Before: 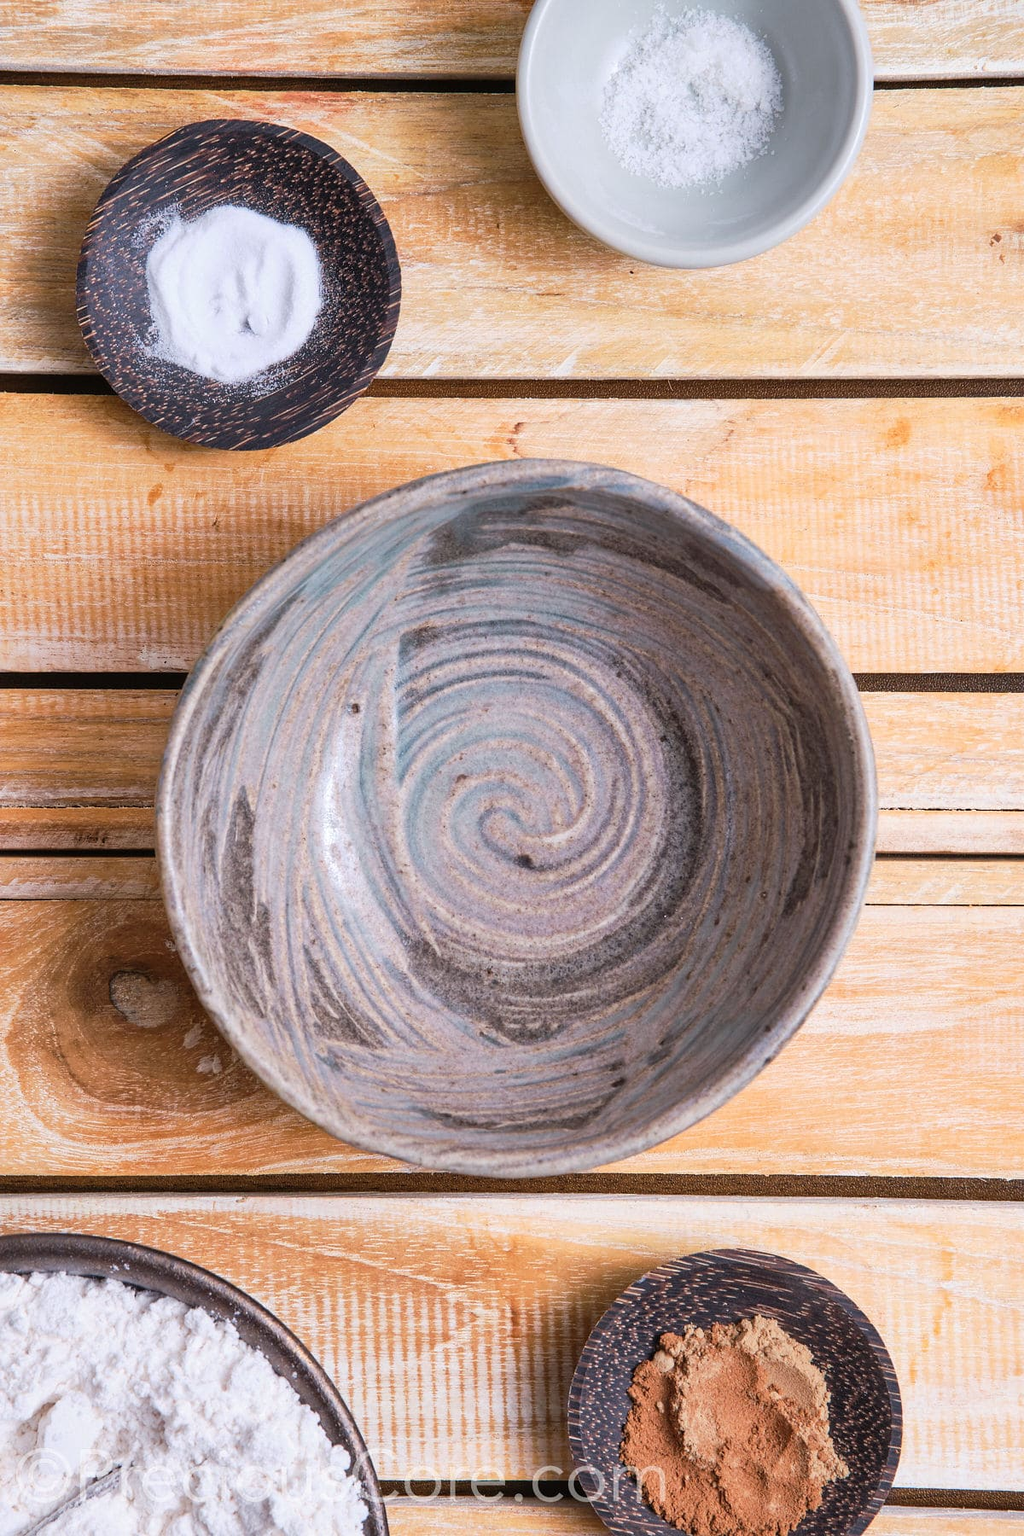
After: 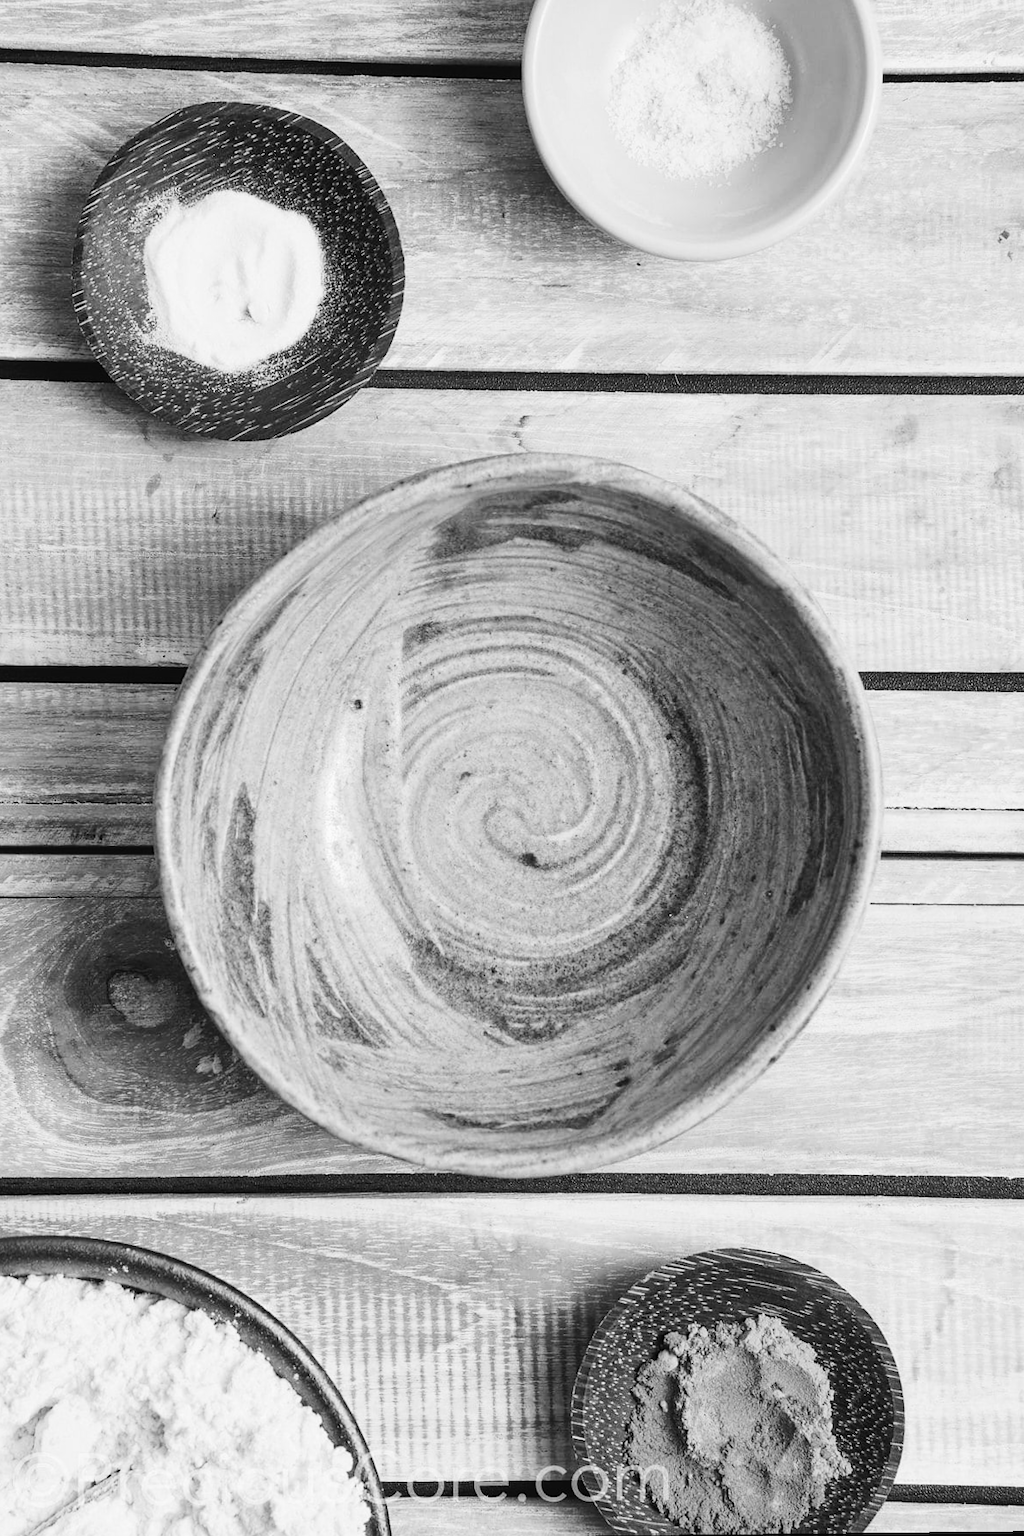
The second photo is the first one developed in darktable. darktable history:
color calibration: output gray [0.253, 0.26, 0.487, 0], gray › normalize channels true, illuminant same as pipeline (D50), adaptation XYZ, x 0.346, y 0.359, gamut compression 0
white balance: red 1.009, blue 1.027
rotate and perspective: rotation 0.174°, lens shift (vertical) 0.013, lens shift (horizontal) 0.019, shear 0.001, automatic cropping original format, crop left 0.007, crop right 0.991, crop top 0.016, crop bottom 0.997
tone curve: curves: ch0 [(0, 0.023) (0.103, 0.087) (0.295, 0.297) (0.445, 0.531) (0.553, 0.665) (0.735, 0.843) (0.994, 1)]; ch1 [(0, 0) (0.414, 0.395) (0.447, 0.447) (0.485, 0.495) (0.512, 0.523) (0.542, 0.581) (0.581, 0.632) (0.646, 0.715) (1, 1)]; ch2 [(0, 0) (0.369, 0.388) (0.449, 0.431) (0.478, 0.471) (0.516, 0.517) (0.579, 0.624) (0.674, 0.775) (1, 1)], color space Lab, independent channels, preserve colors none
color correction: highlights a* -2.68, highlights b* 2.57
monochrome: on, module defaults
exposure: compensate highlight preservation false
